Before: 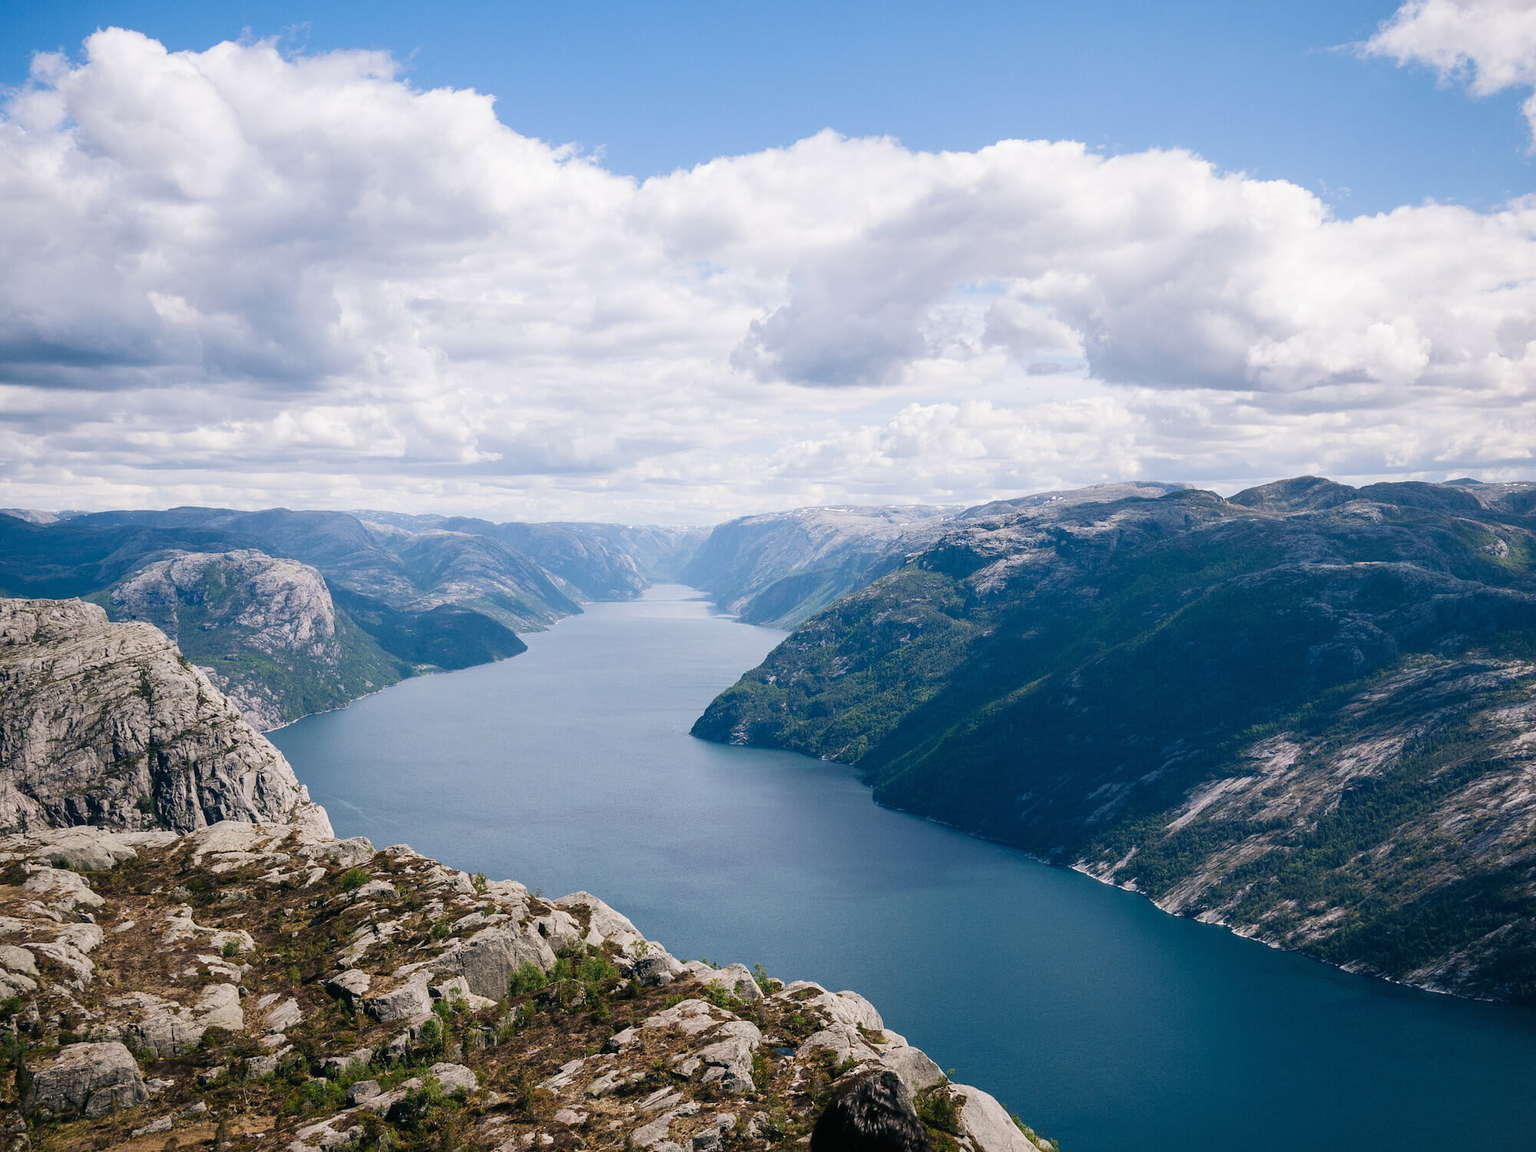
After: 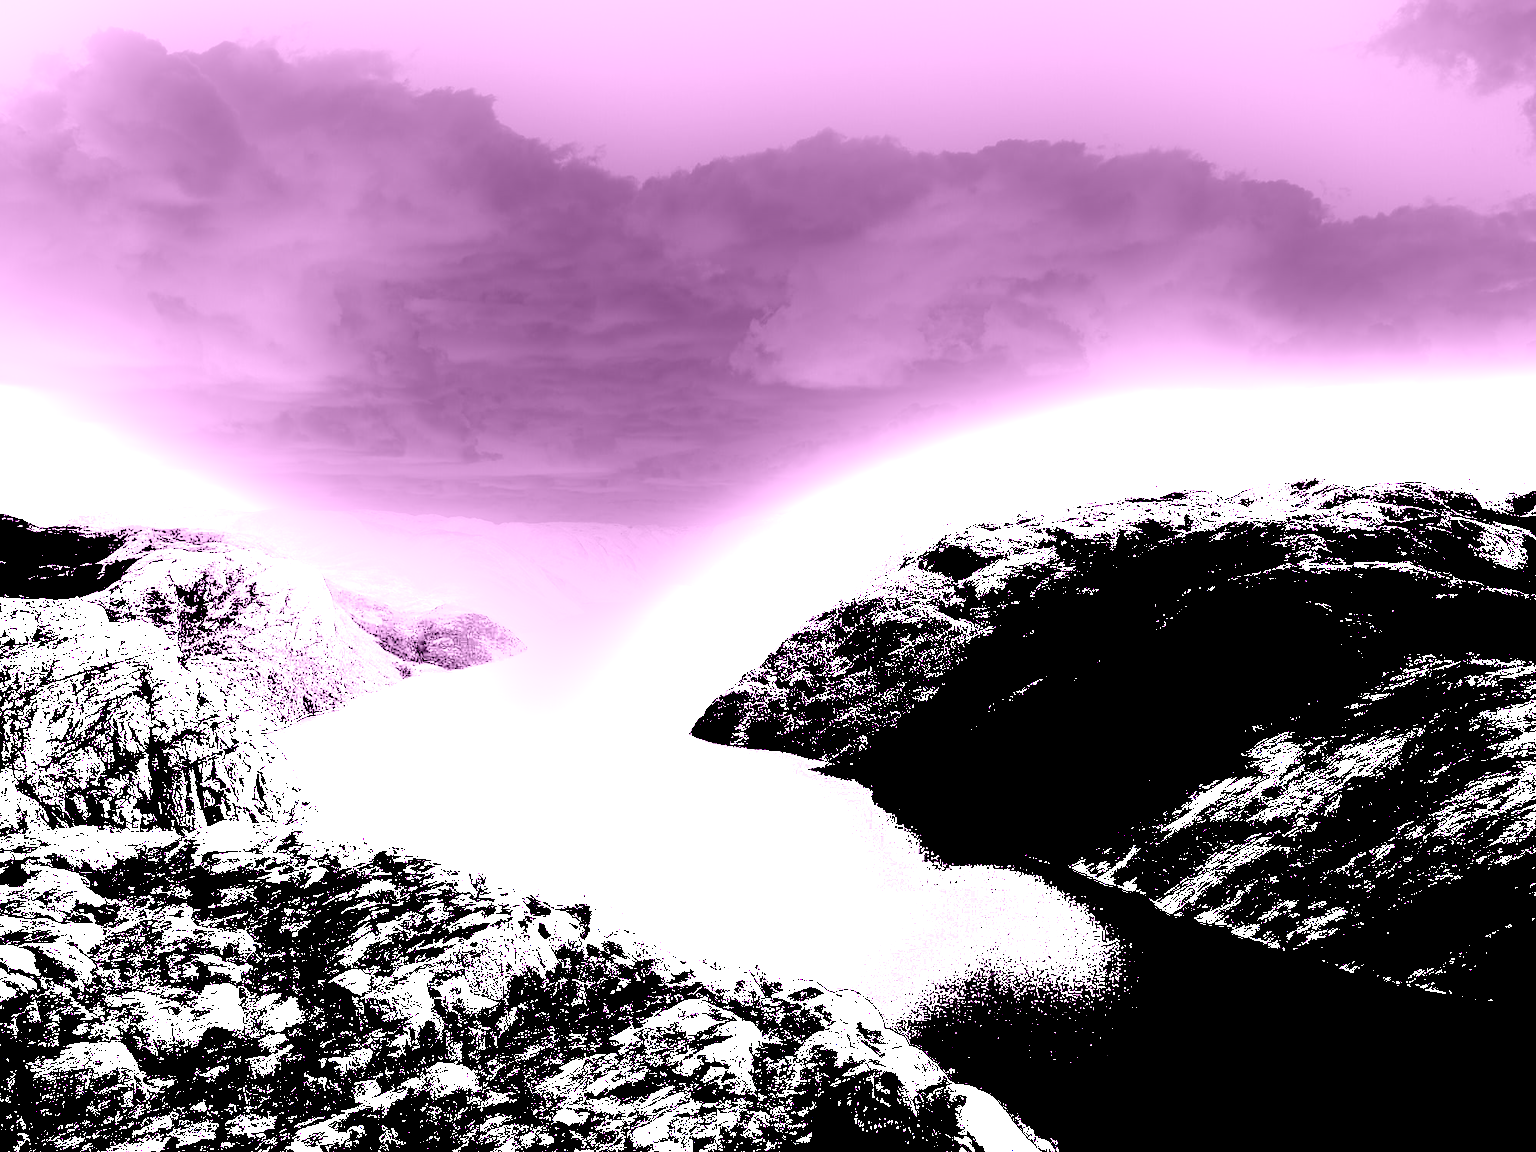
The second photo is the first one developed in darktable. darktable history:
exposure: black level correction 0.1, exposure 3 EV, compensate highlight preservation false
shadows and highlights: shadows 37.27, highlights -28.18, soften with gaussian
colorize: hue 331.2°, saturation 69%, source mix 30.28%, lightness 69.02%, version 1
